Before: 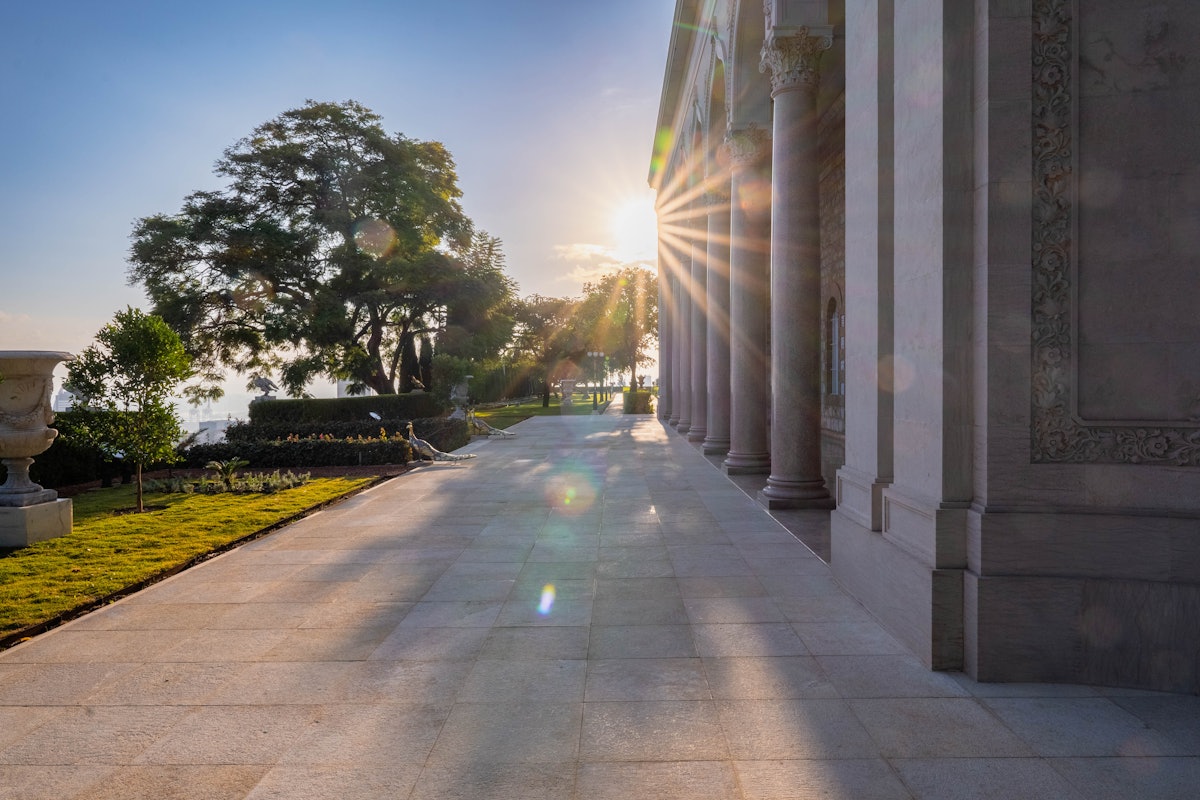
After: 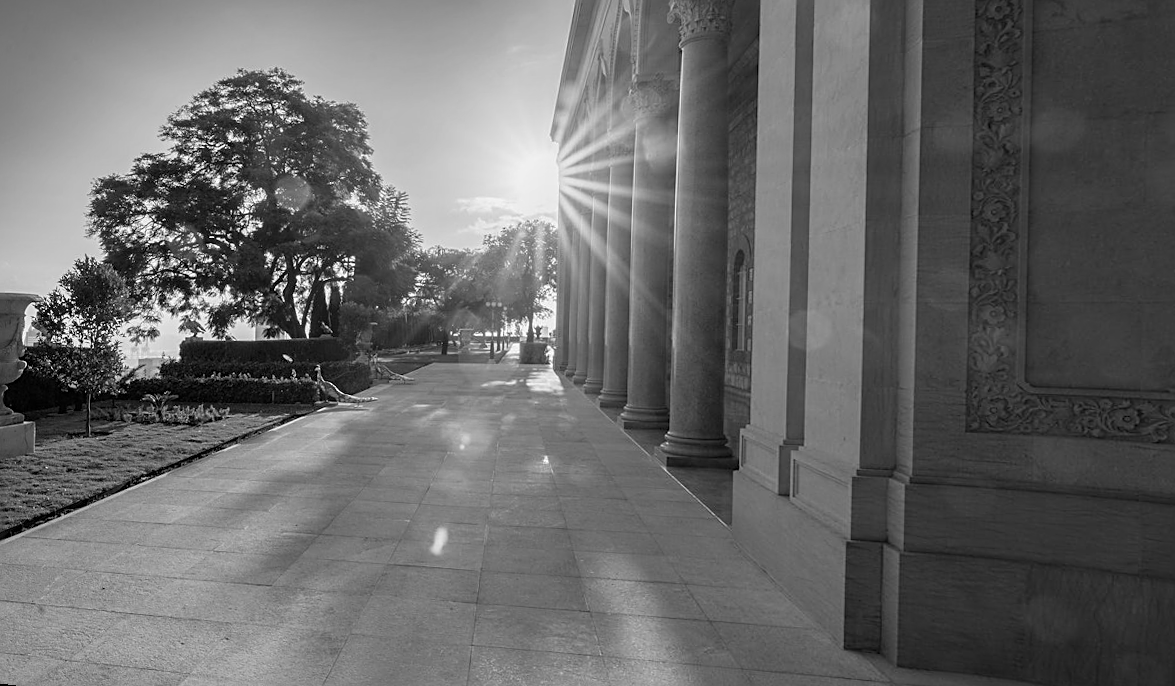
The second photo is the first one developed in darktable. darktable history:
sharpen: on, module defaults
rotate and perspective: rotation 1.69°, lens shift (vertical) -0.023, lens shift (horizontal) -0.291, crop left 0.025, crop right 0.988, crop top 0.092, crop bottom 0.842
monochrome: a 0, b 0, size 0.5, highlights 0.57
